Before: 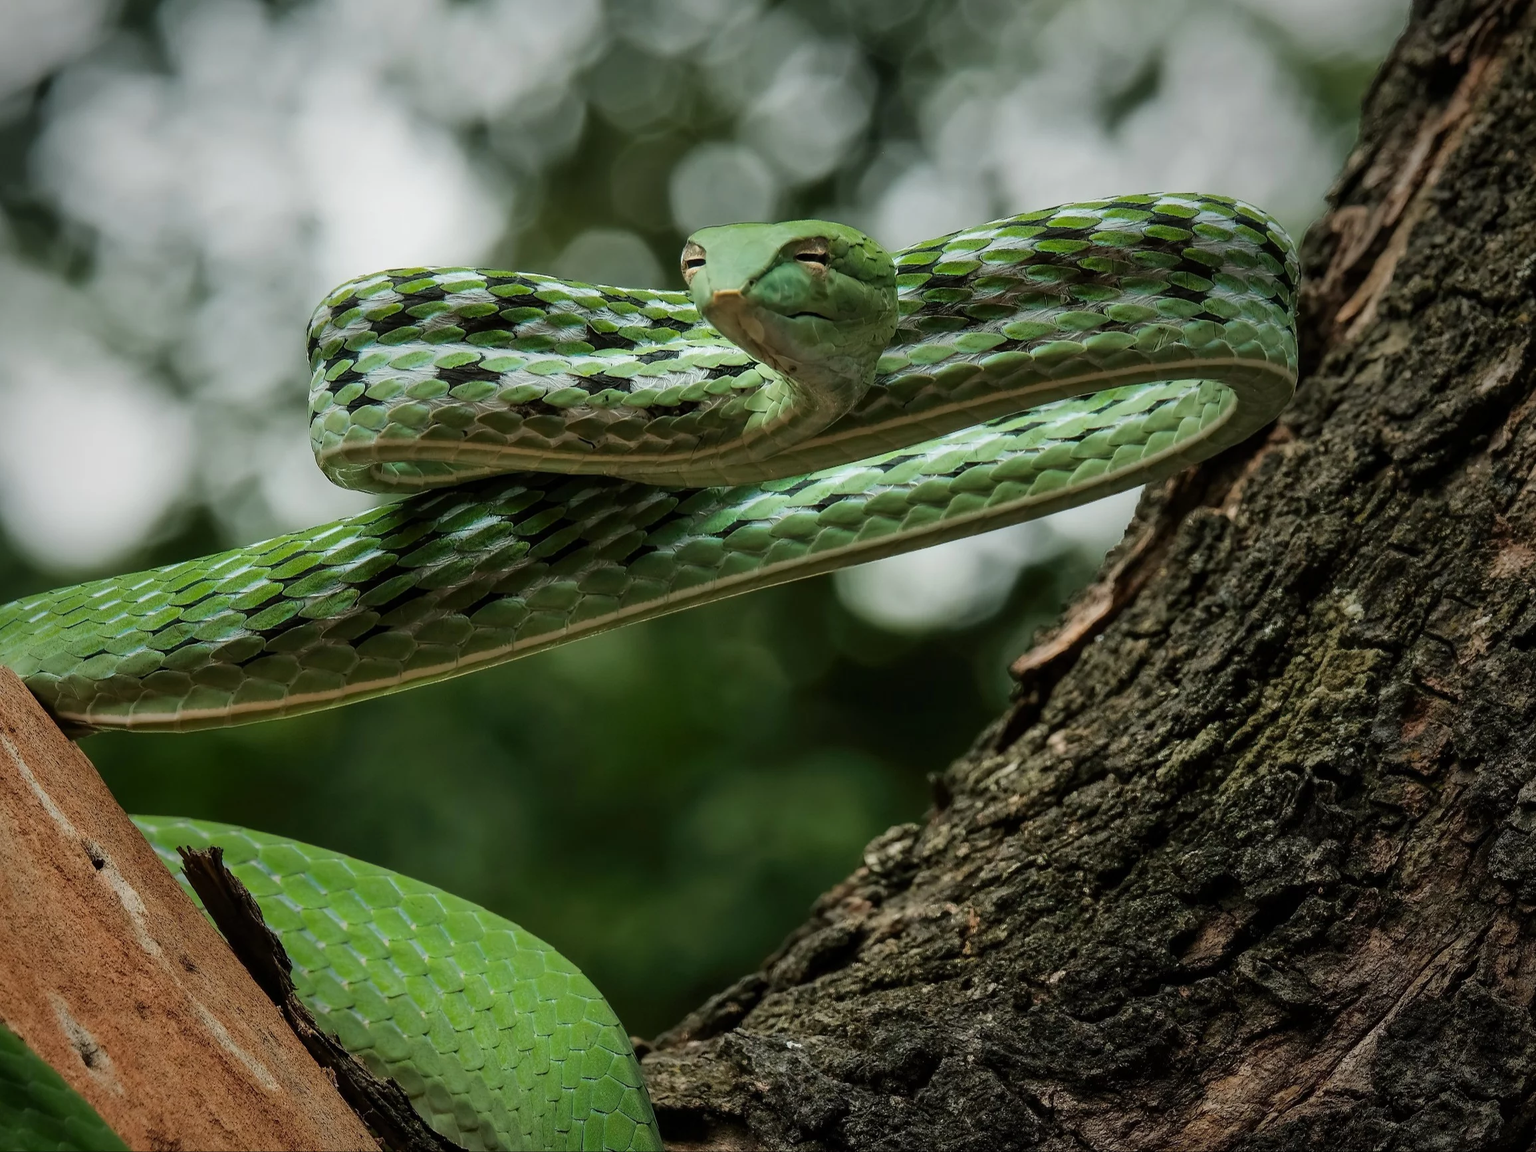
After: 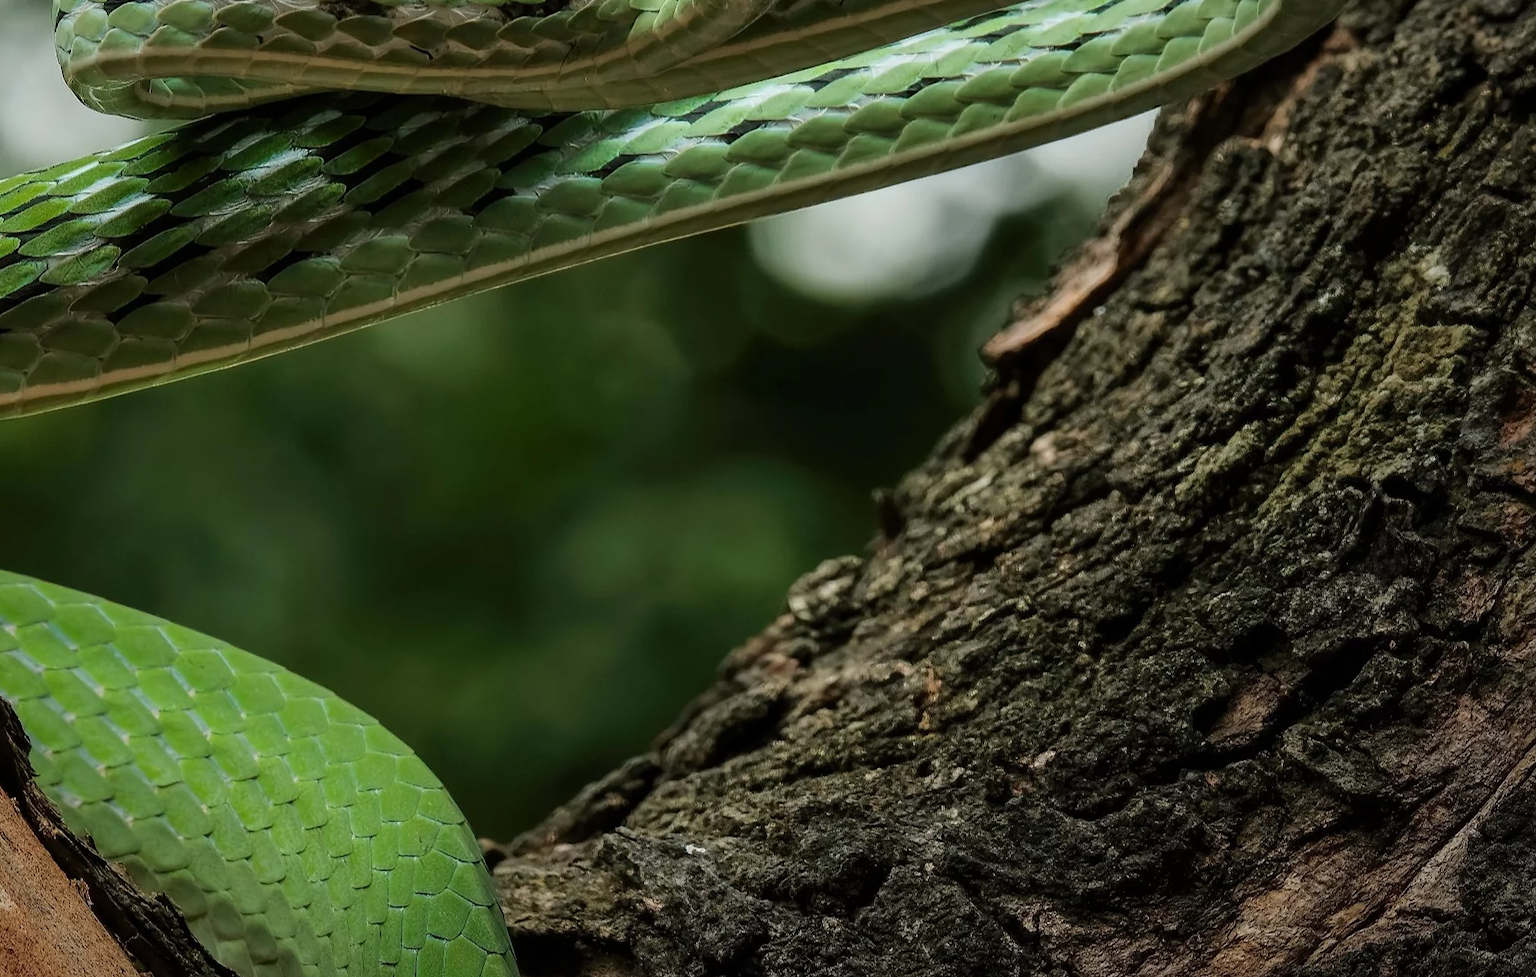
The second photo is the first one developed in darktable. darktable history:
crop and rotate: left 17.506%, top 35.03%, right 6.95%, bottom 0.838%
